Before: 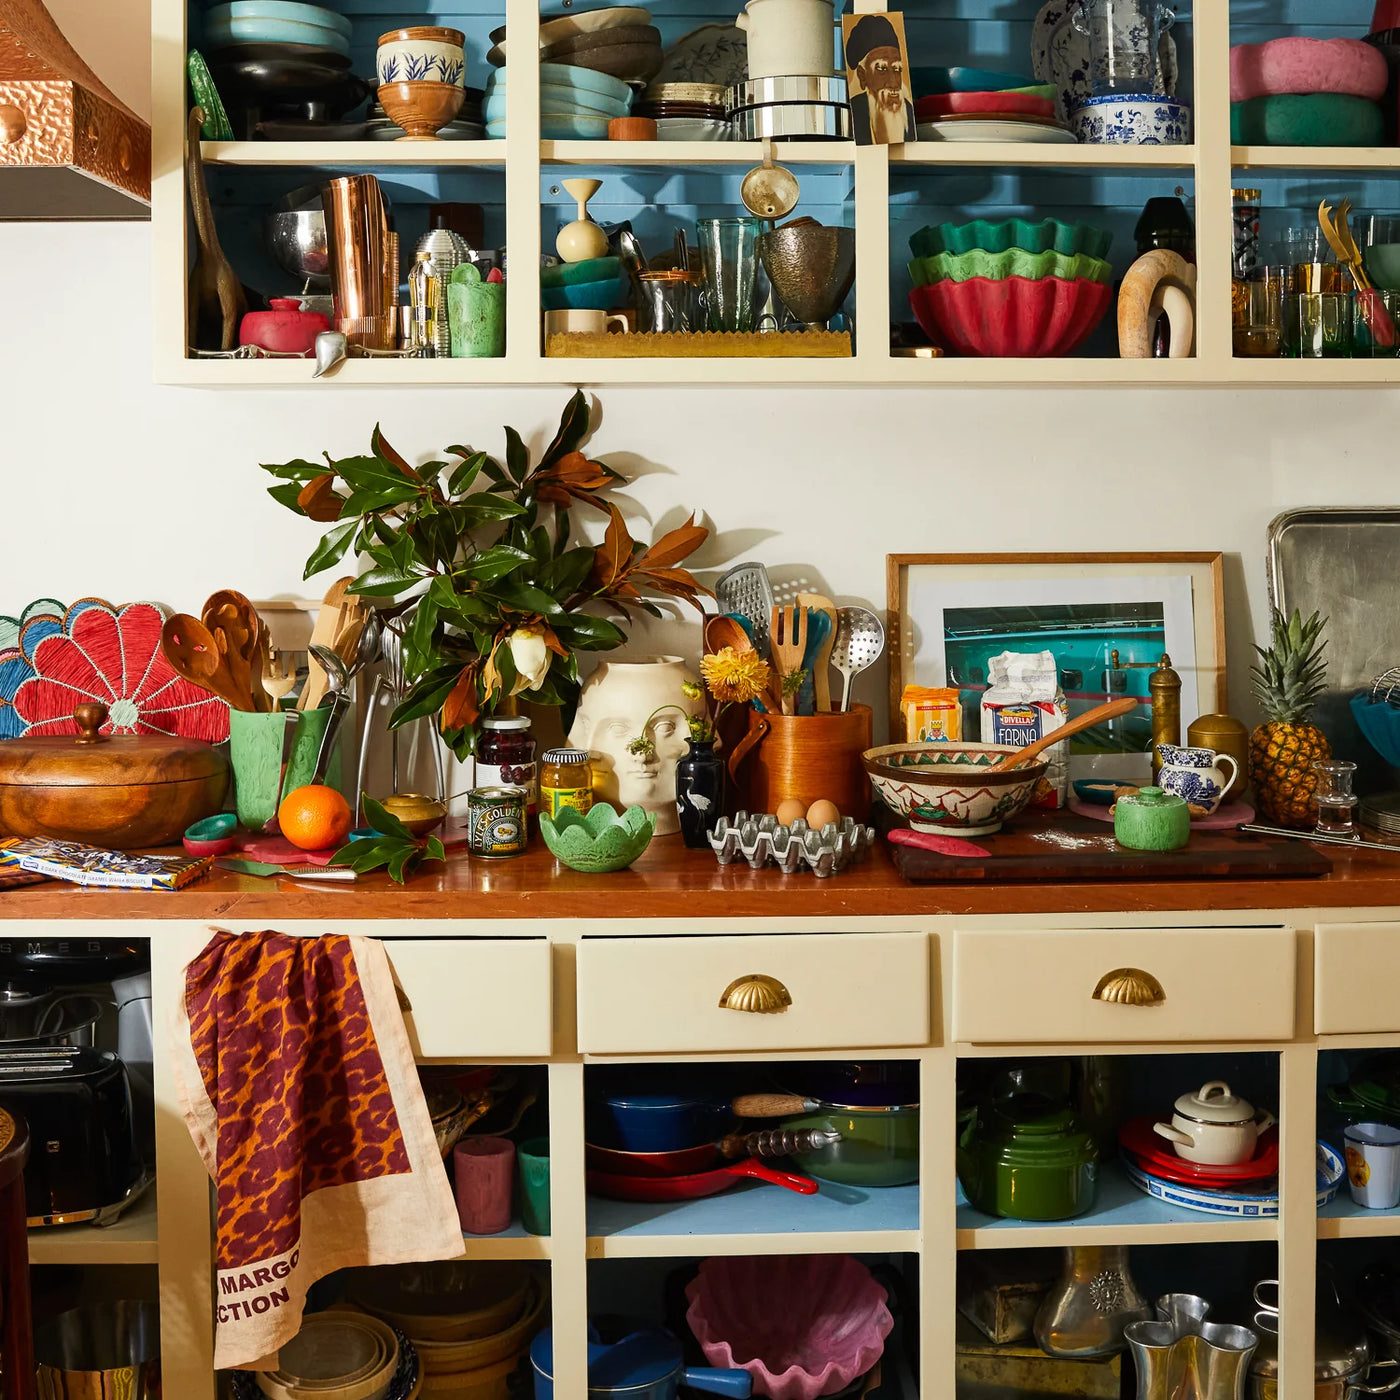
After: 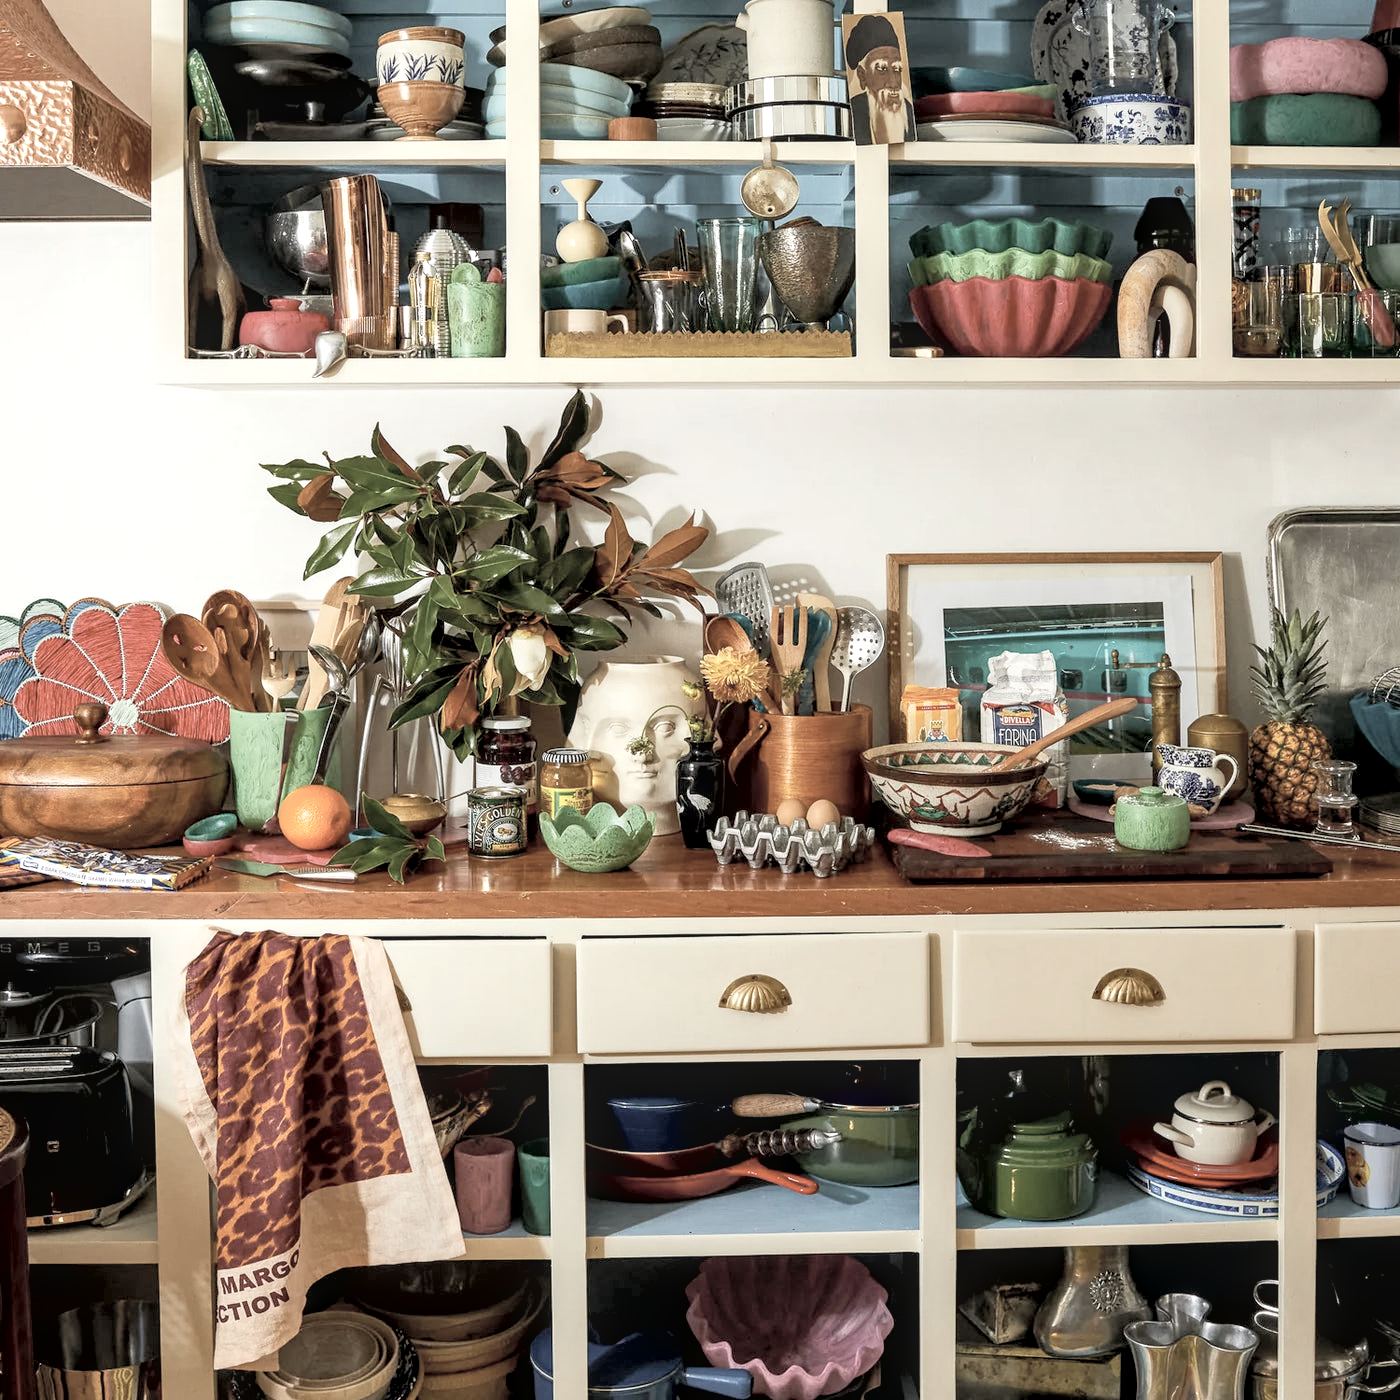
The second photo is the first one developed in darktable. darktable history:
exposure: black level correction 0.005, exposure 0.286 EV, compensate highlight preservation false
local contrast: on, module defaults
contrast brightness saturation: brightness 0.18, saturation -0.5
